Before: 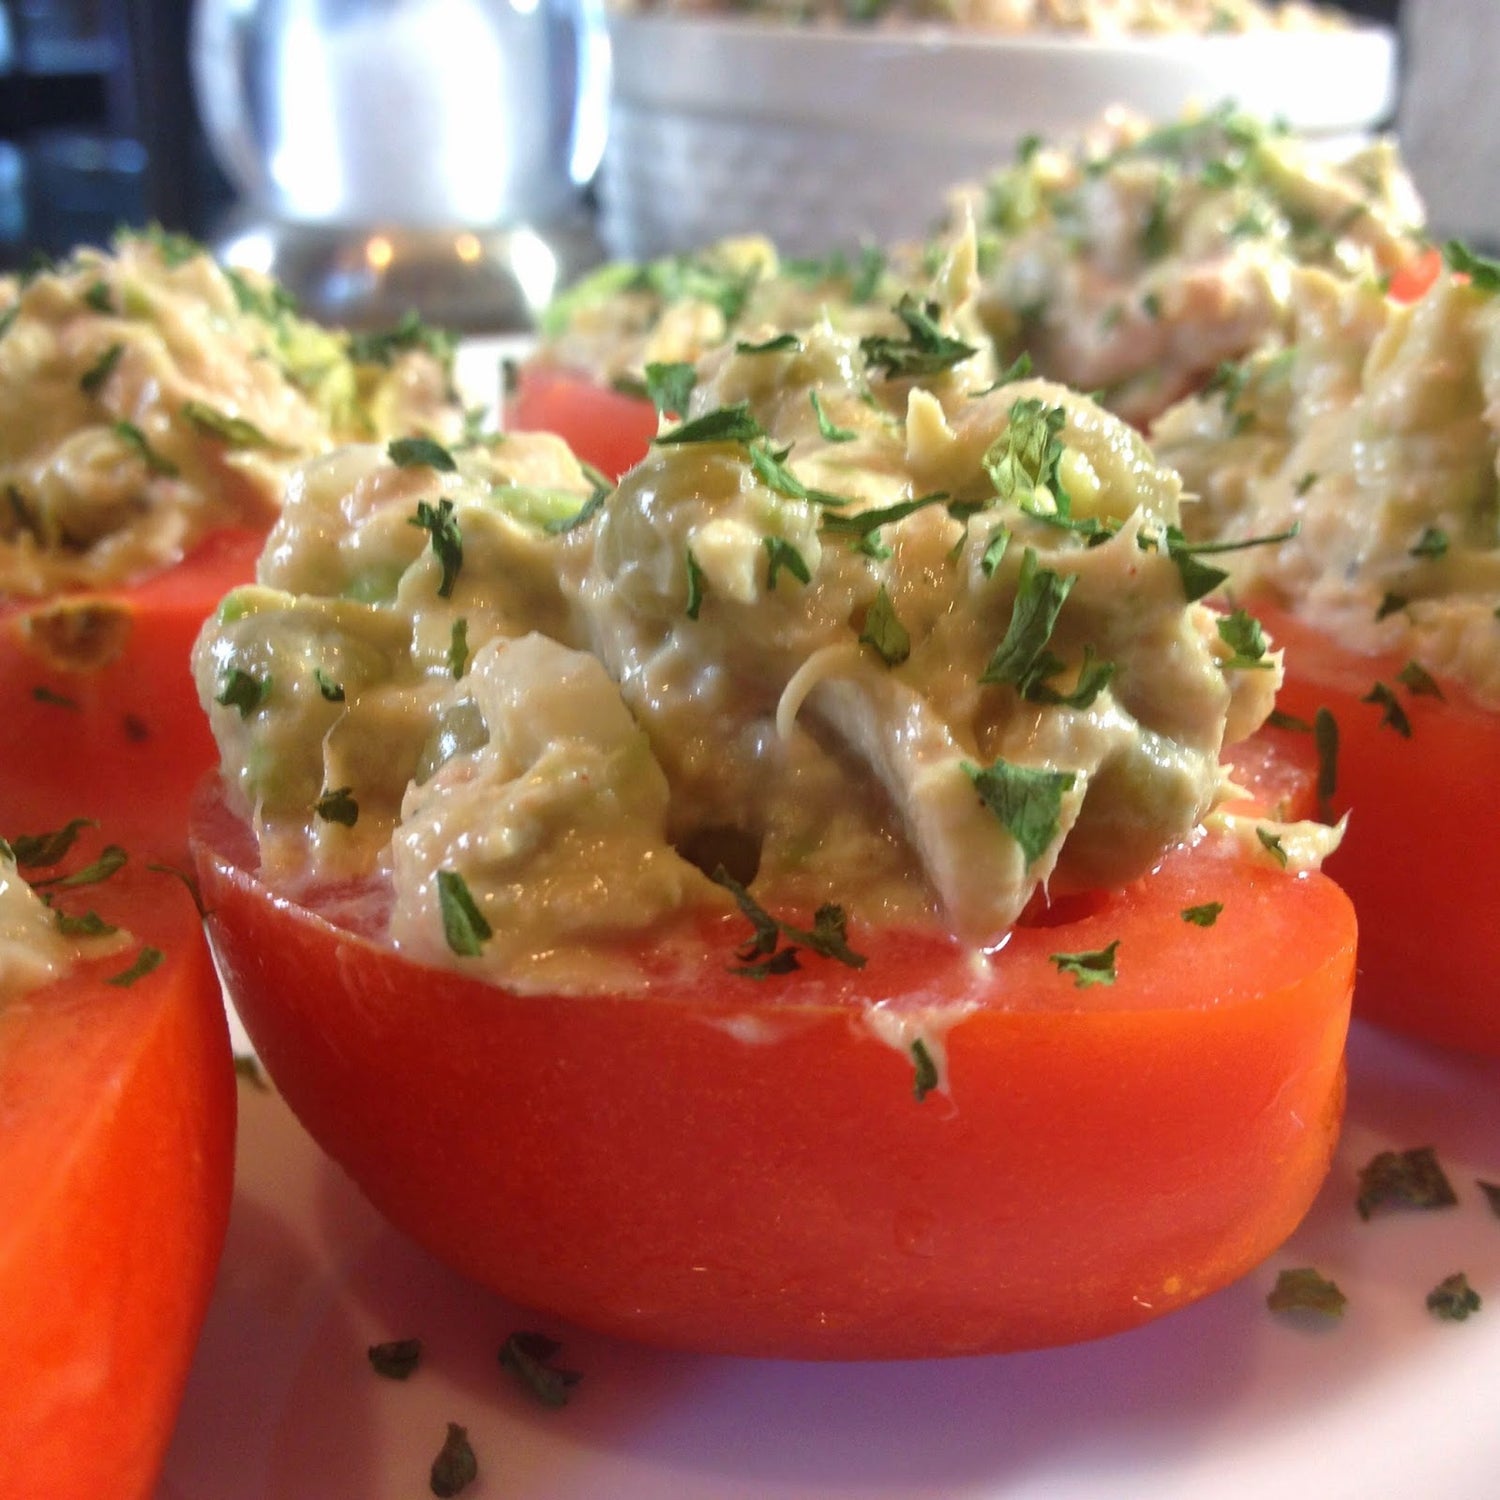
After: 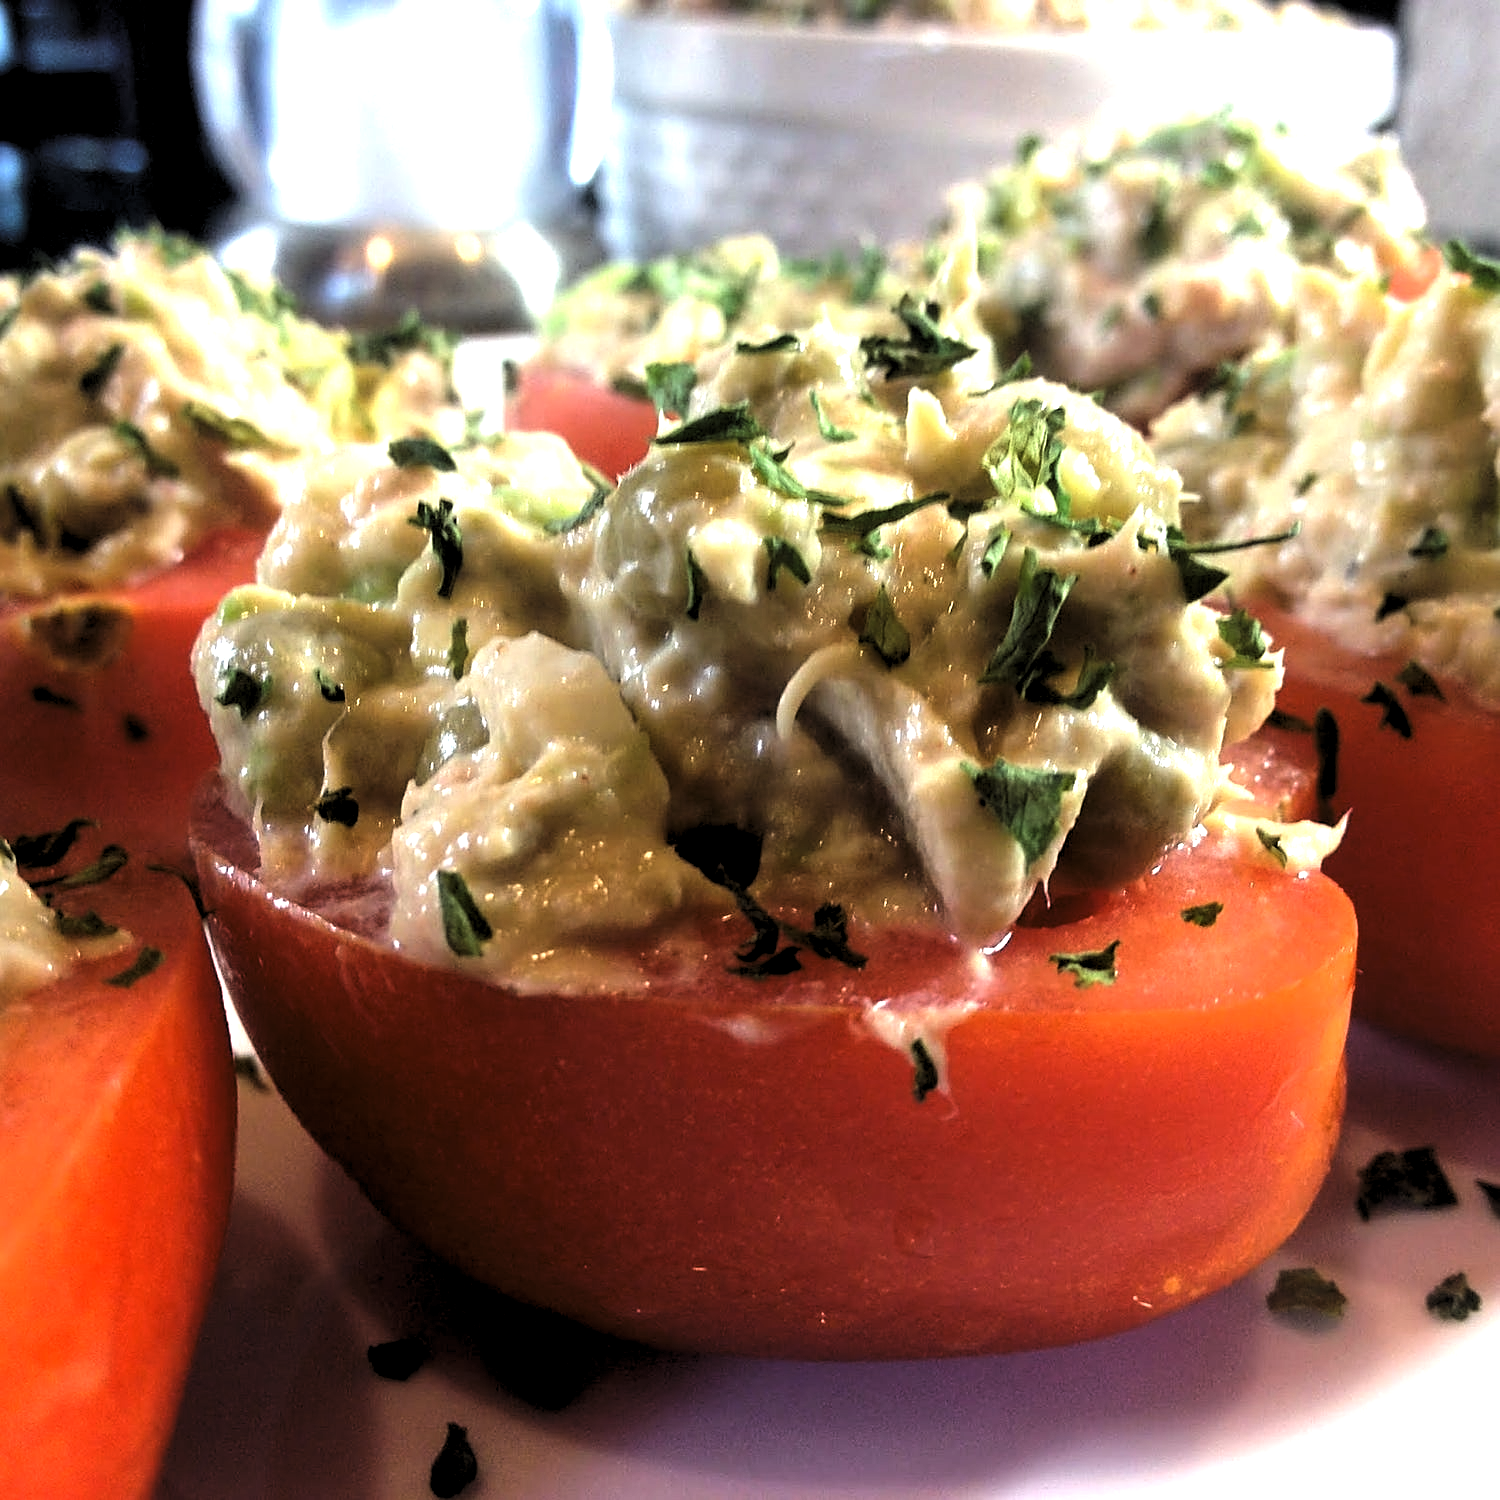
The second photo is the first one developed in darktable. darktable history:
levels: levels [0.182, 0.542, 0.902]
tone equalizer: -8 EV -0.417 EV, -7 EV -0.389 EV, -6 EV -0.333 EV, -5 EV -0.222 EV, -3 EV 0.222 EV, -2 EV 0.333 EV, -1 EV 0.389 EV, +0 EV 0.417 EV, edges refinement/feathering 500, mask exposure compensation -1.57 EV, preserve details no
sharpen: on, module defaults
